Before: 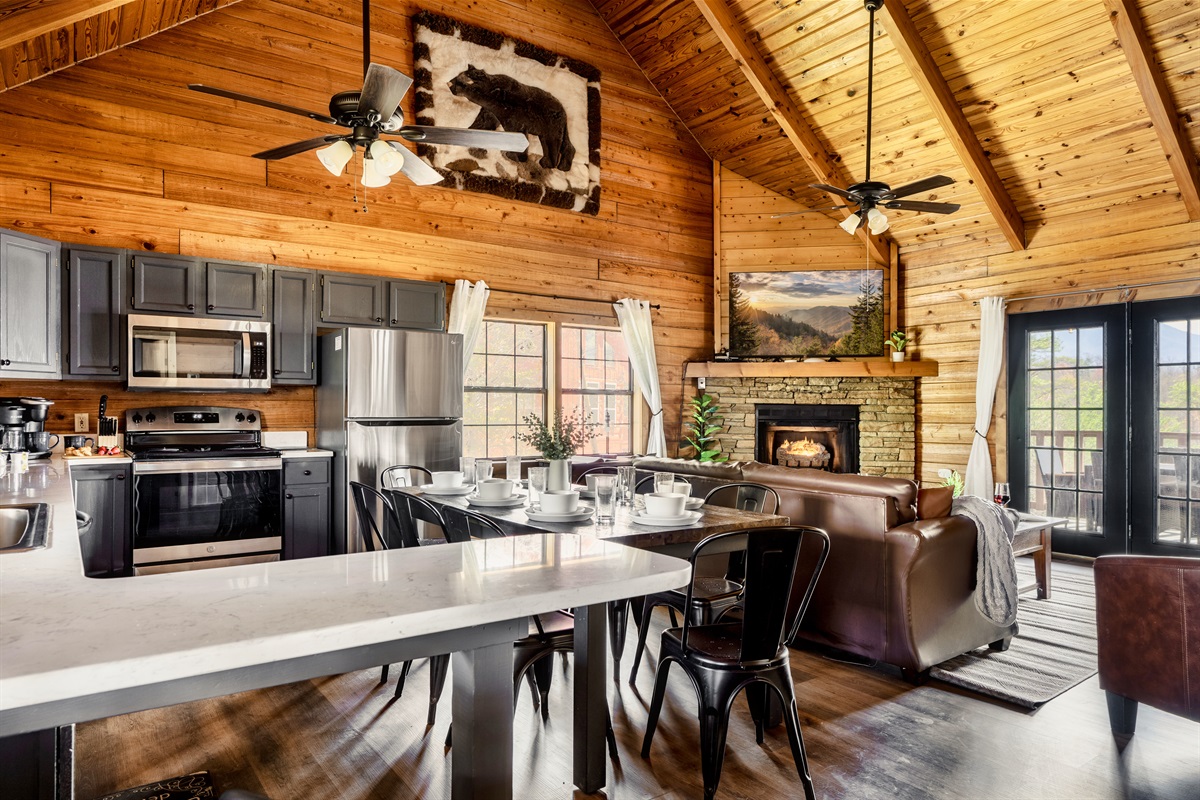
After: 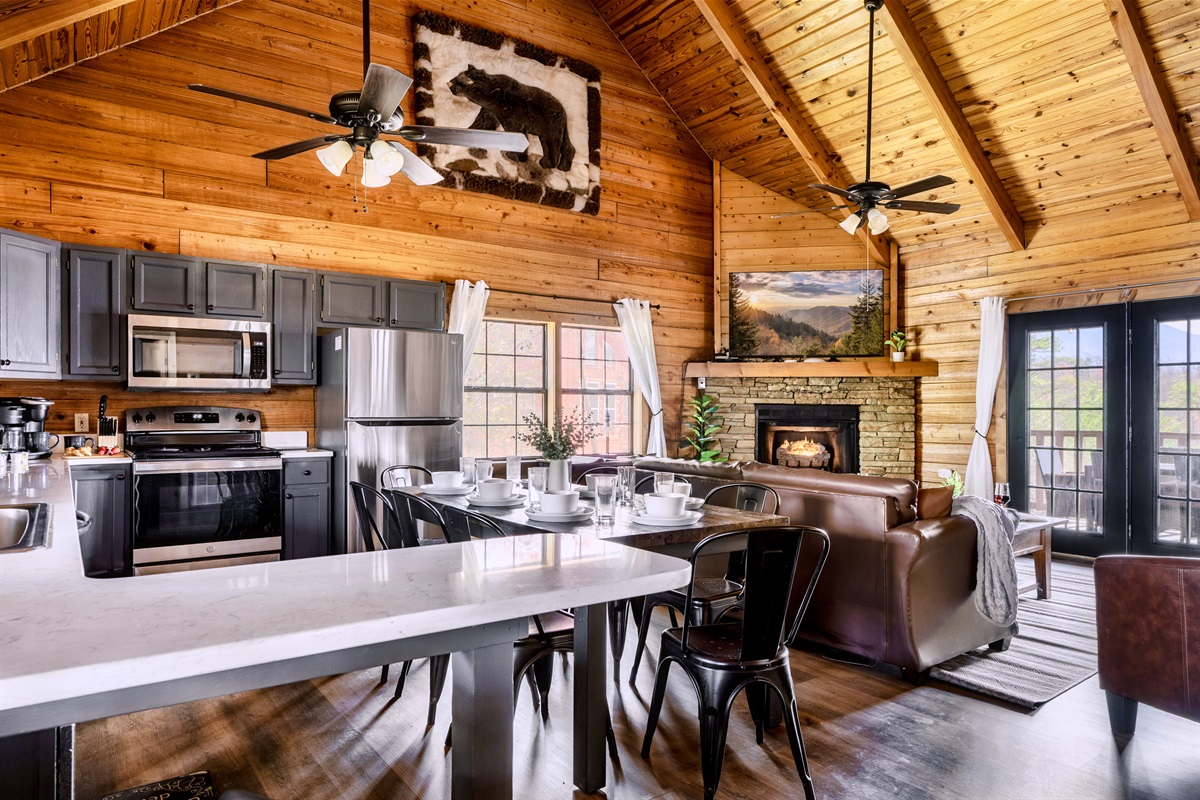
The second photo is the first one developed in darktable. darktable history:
white balance: red 1.004, blue 1.096
shadows and highlights: radius 334.93, shadows 63.48, highlights 6.06, compress 87.7%, highlights color adjustment 39.73%, soften with gaussian
